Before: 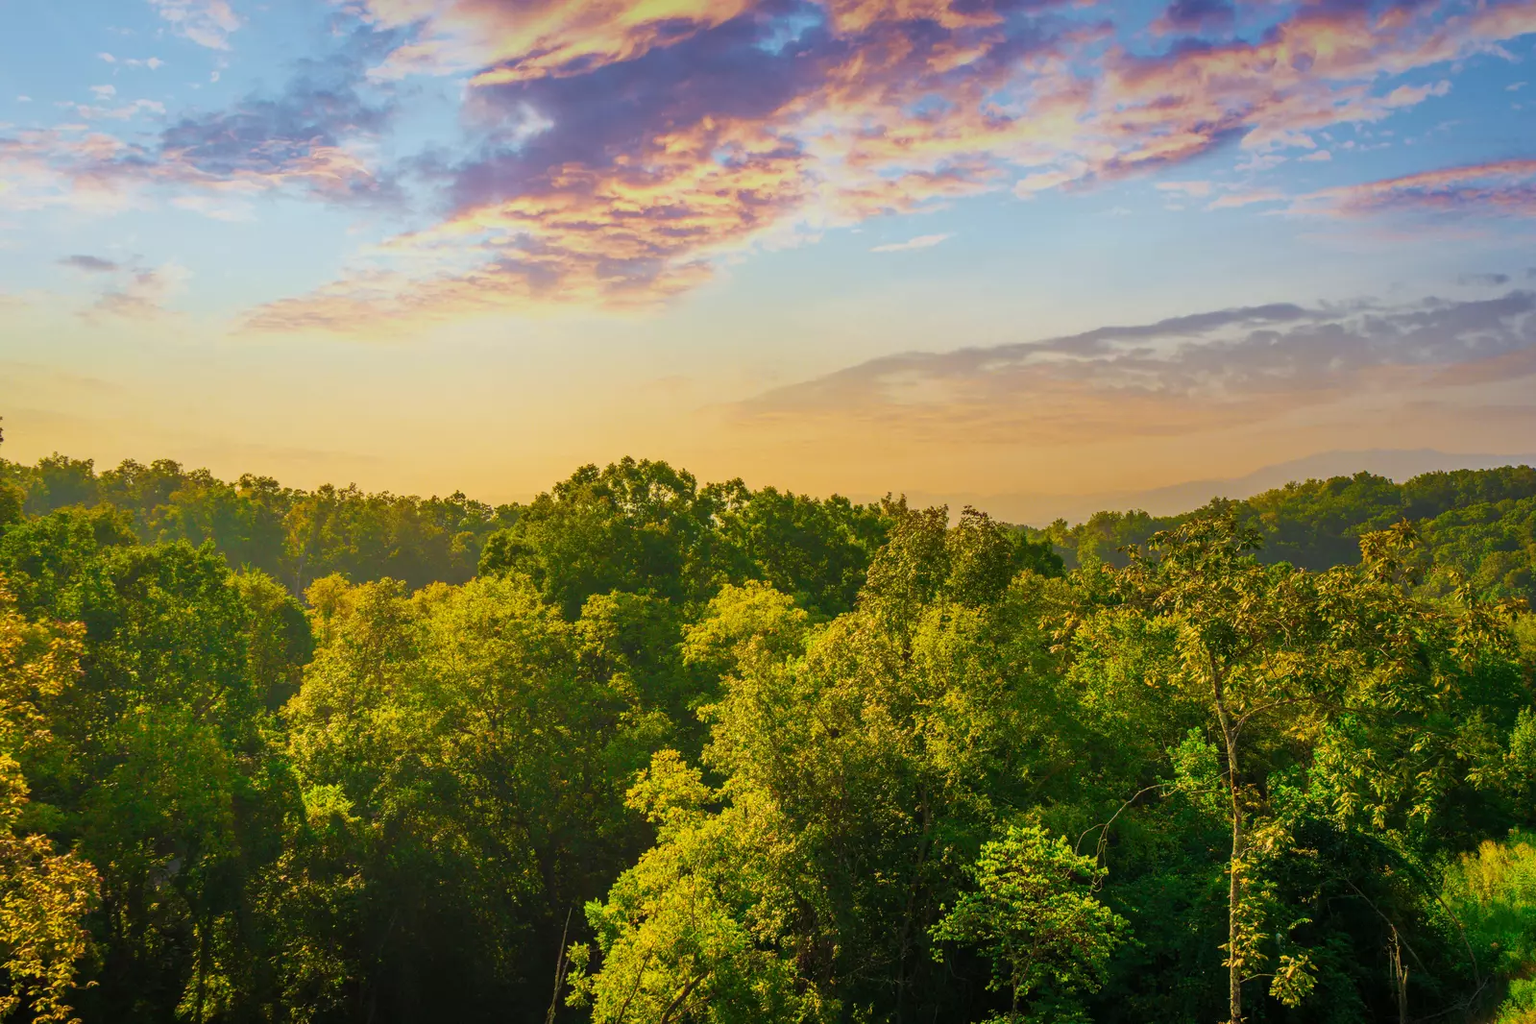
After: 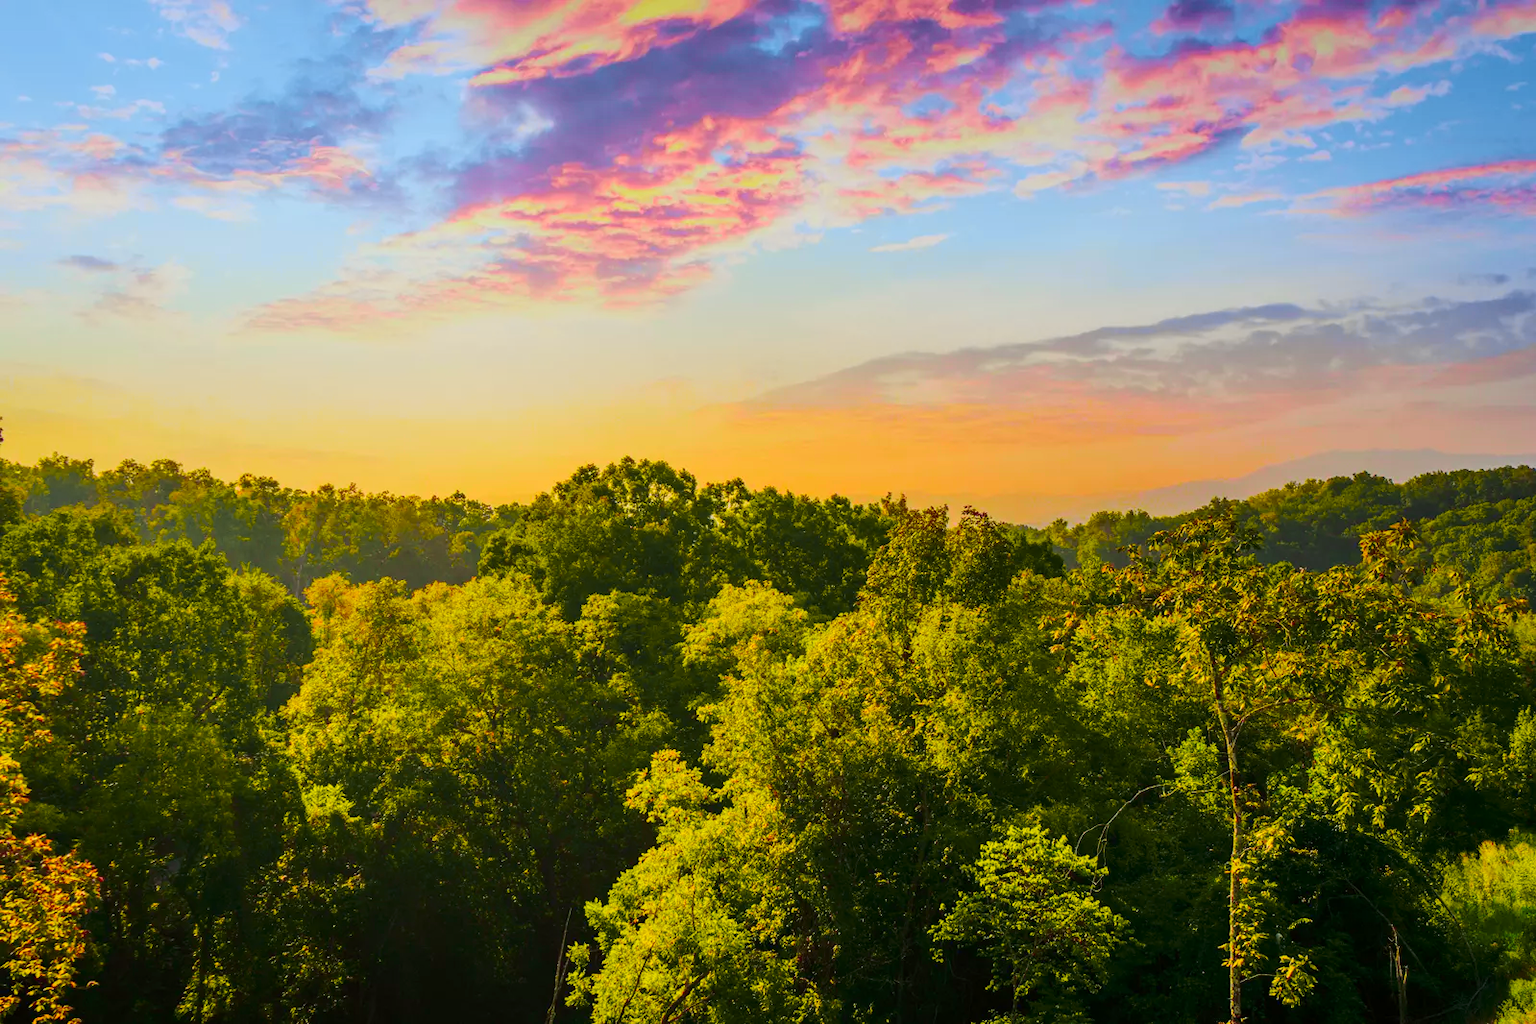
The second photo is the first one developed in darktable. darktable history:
tone curve: curves: ch0 [(0, 0) (0.23, 0.189) (0.486, 0.52) (0.822, 0.825) (0.994, 0.955)]; ch1 [(0, 0) (0.226, 0.261) (0.379, 0.442) (0.469, 0.468) (0.495, 0.498) (0.514, 0.509) (0.561, 0.603) (0.59, 0.656) (1, 1)]; ch2 [(0, 0) (0.269, 0.299) (0.459, 0.43) (0.498, 0.5) (0.523, 0.52) (0.586, 0.569) (0.635, 0.617) (0.659, 0.681) (0.718, 0.764) (1, 1)], color space Lab, independent channels, preserve colors none
contrast brightness saturation: contrast 0.08, saturation 0.2
